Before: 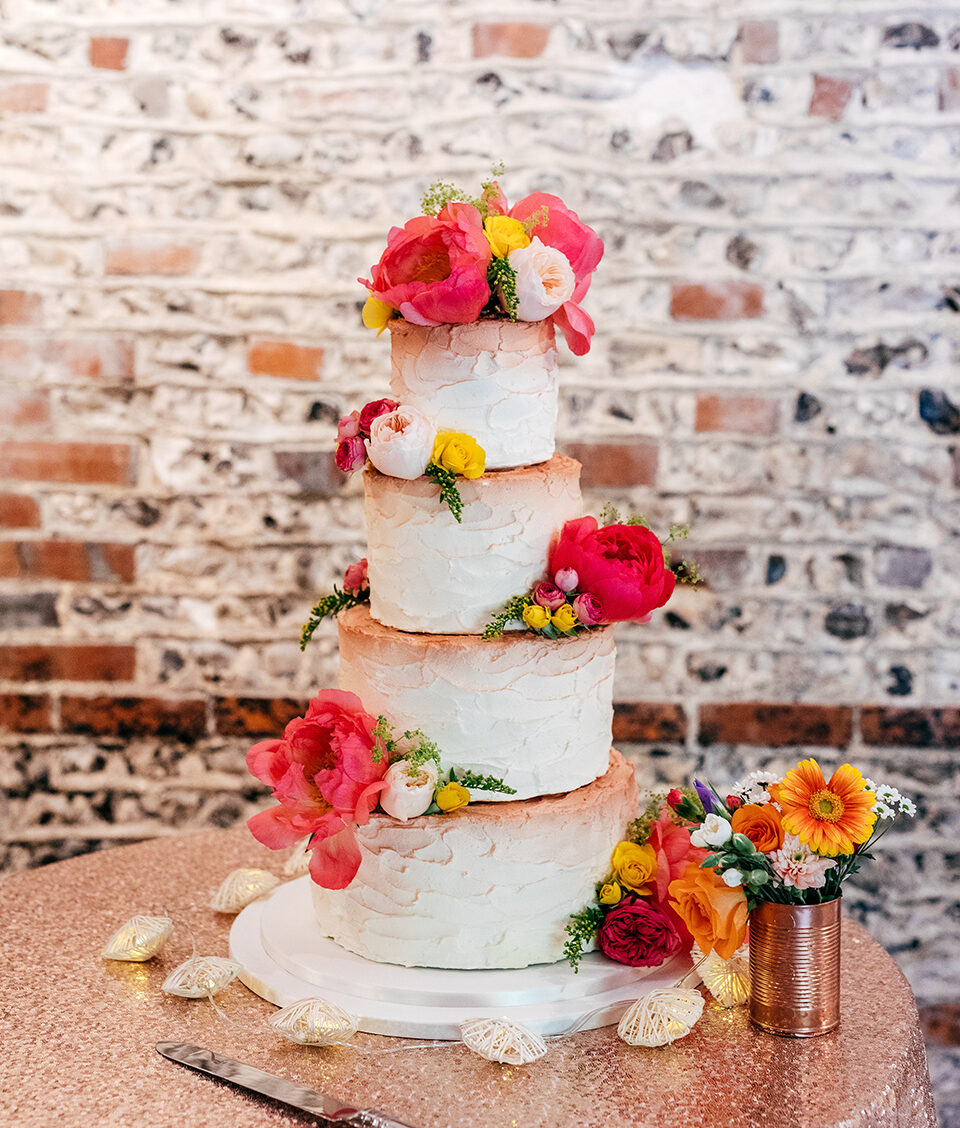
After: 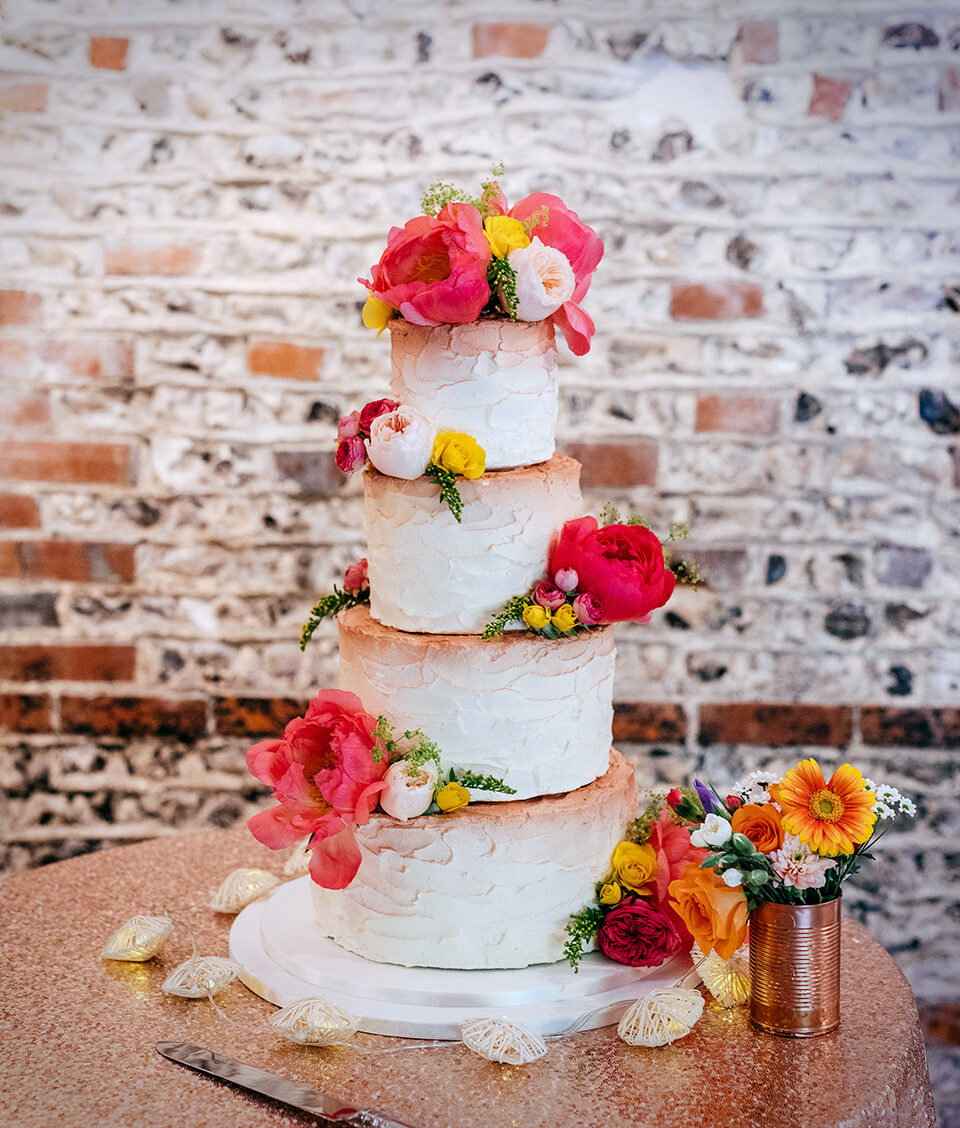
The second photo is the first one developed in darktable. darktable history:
white balance: red 0.974, blue 1.044
vignetting: fall-off start 88.53%, fall-off radius 44.2%, saturation 0.376, width/height ratio 1.161
